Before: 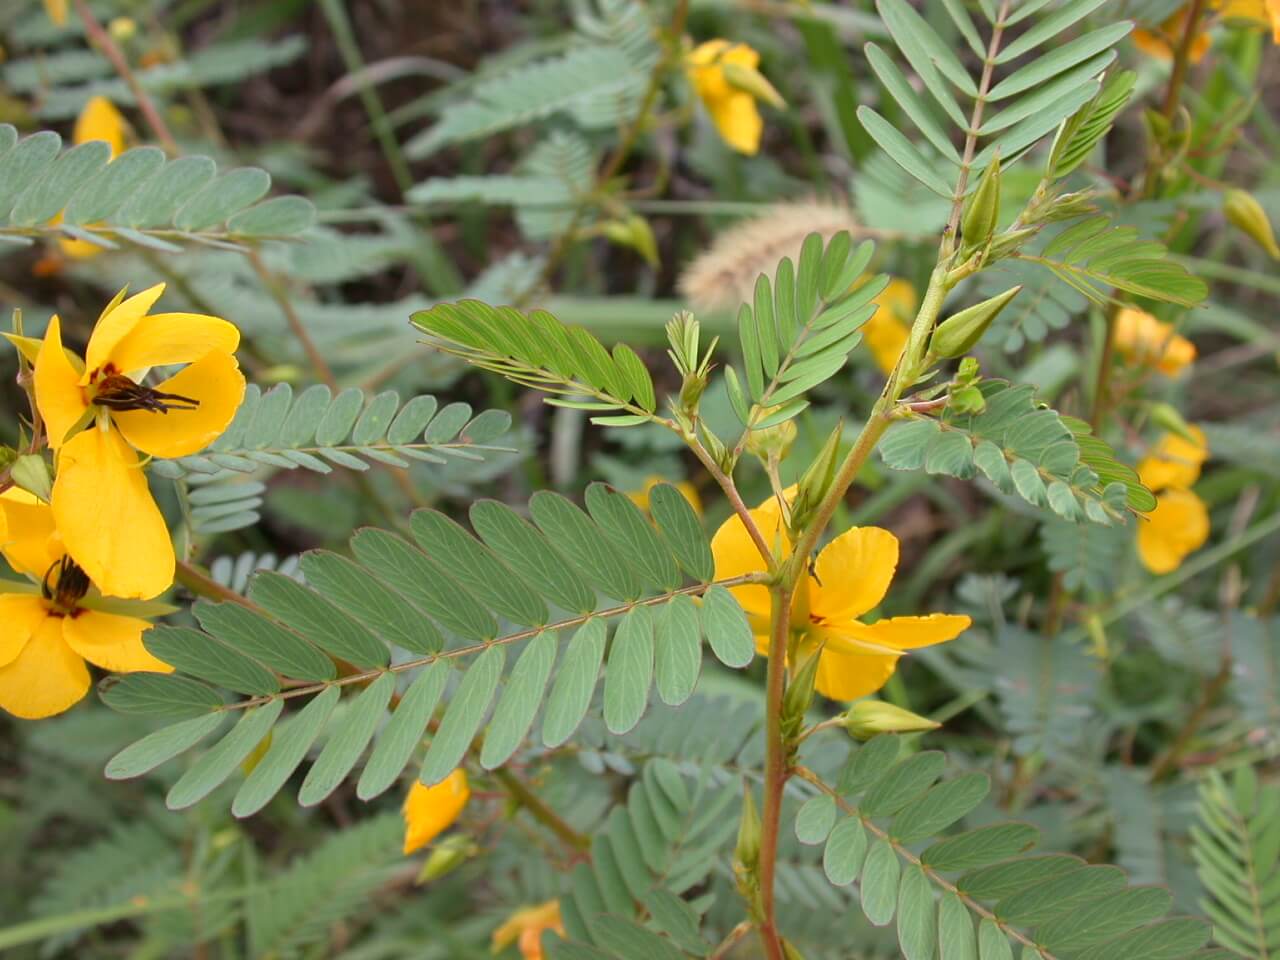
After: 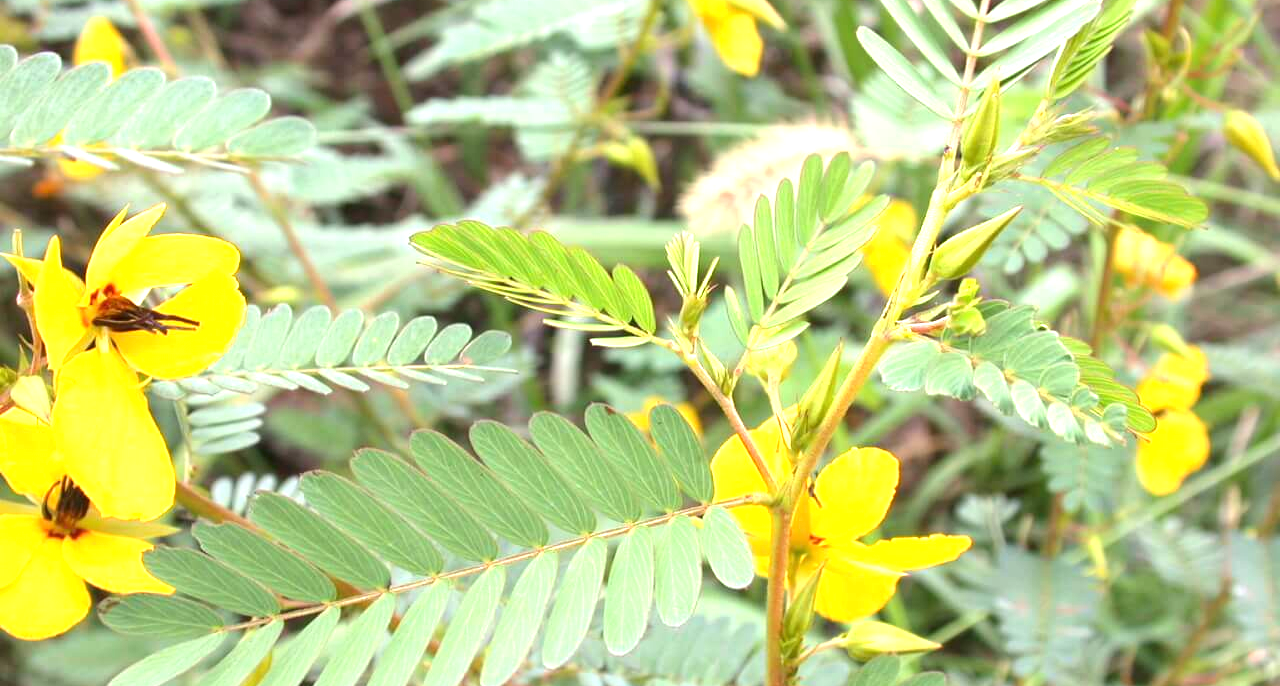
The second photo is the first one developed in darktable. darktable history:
crop and rotate: top 8.237%, bottom 20.27%
exposure: black level correction 0, exposure 1.444 EV, compensate exposure bias true, compensate highlight preservation false
